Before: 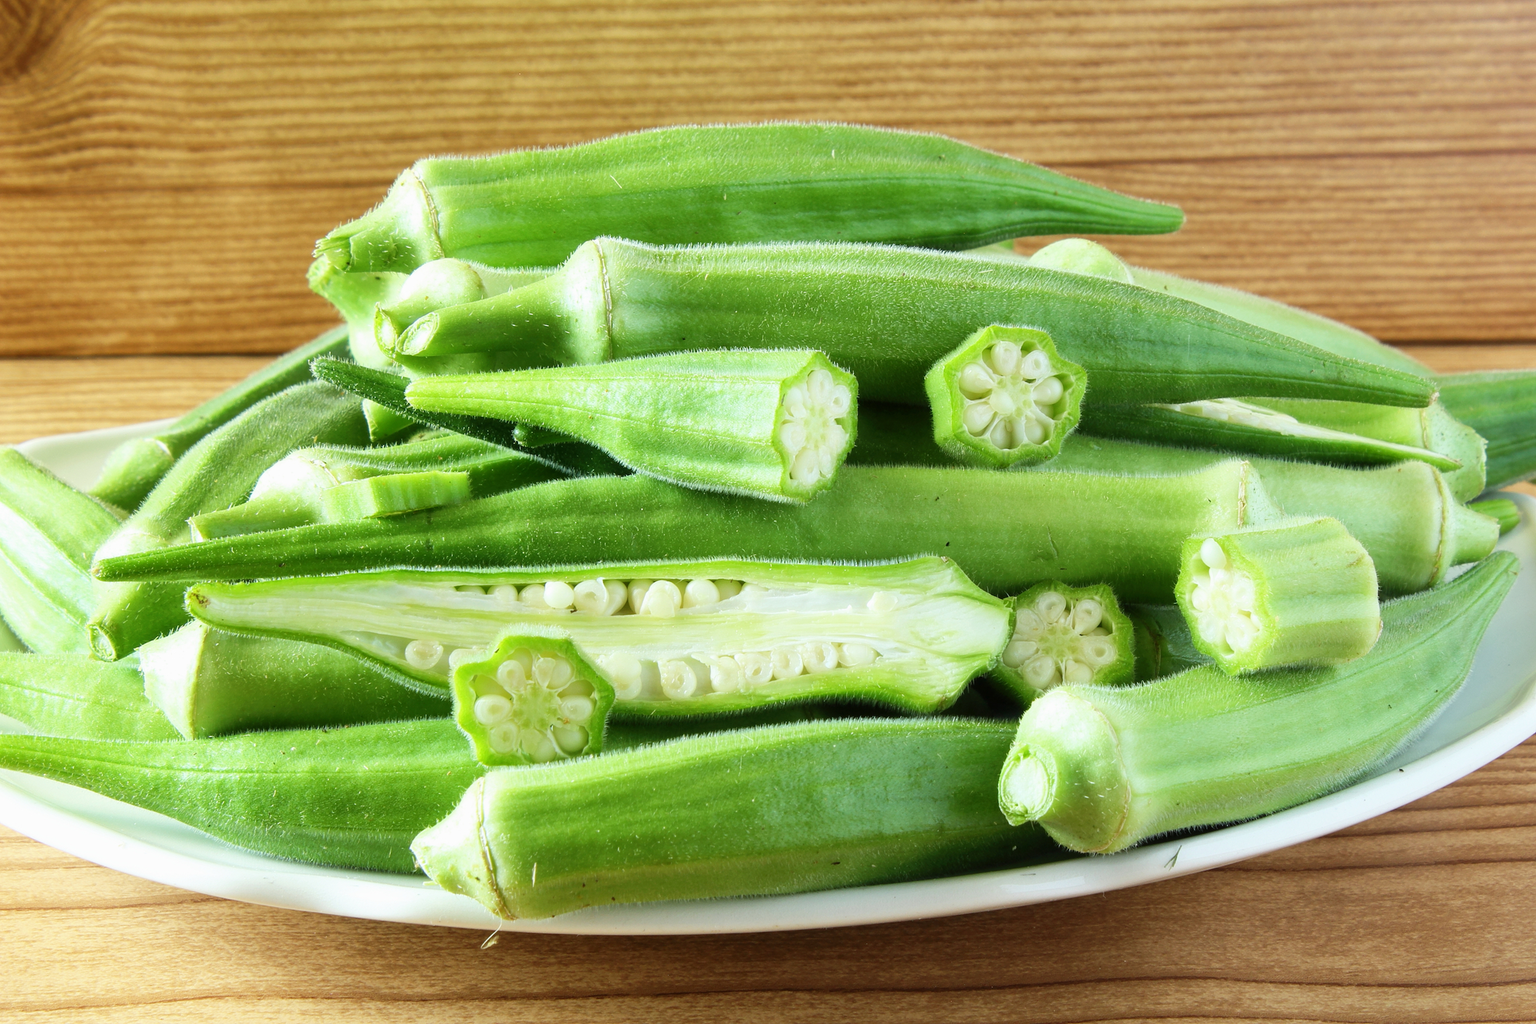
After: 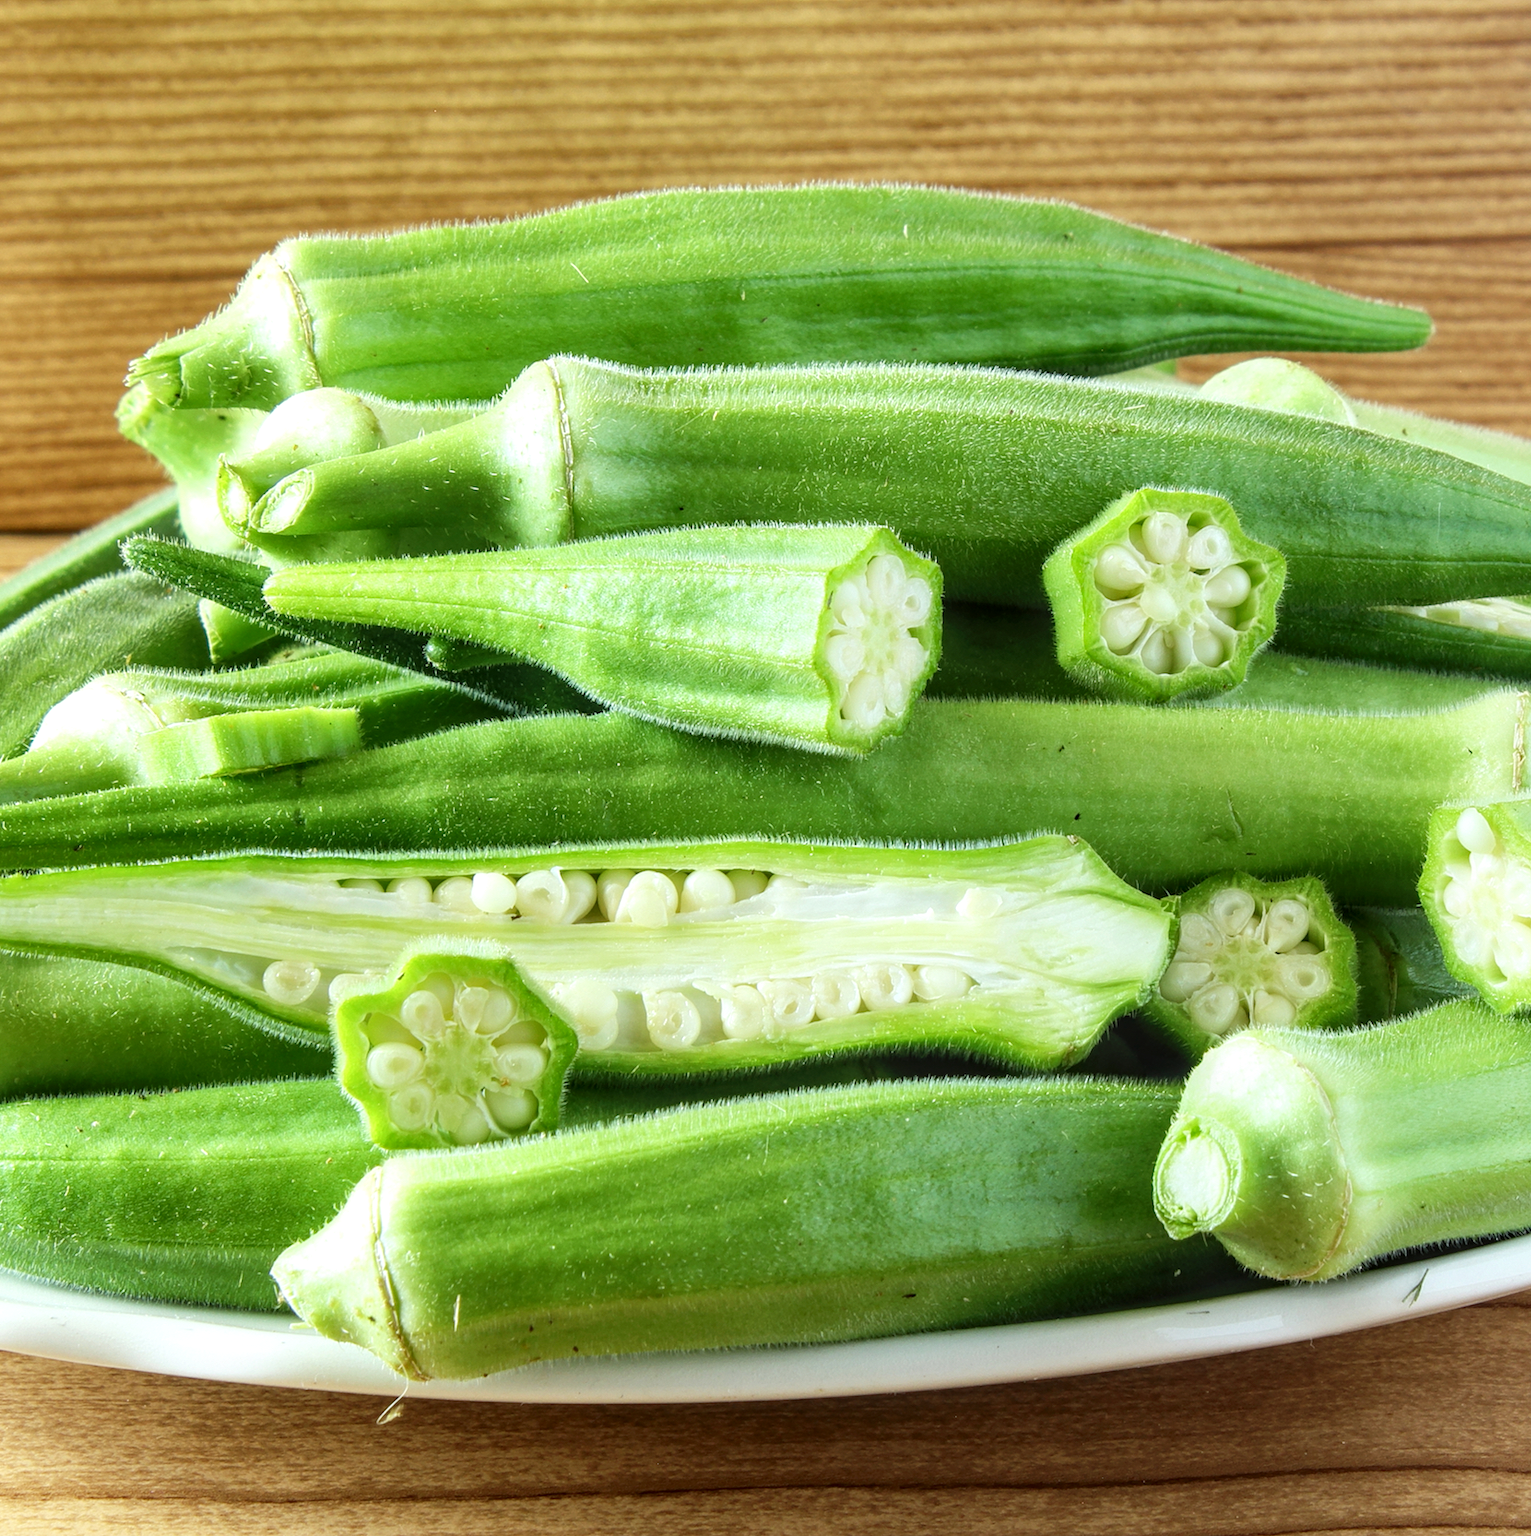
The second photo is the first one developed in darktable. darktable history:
crop and rotate: left 15.015%, right 18.521%
tone equalizer: on, module defaults
local contrast: detail 130%
